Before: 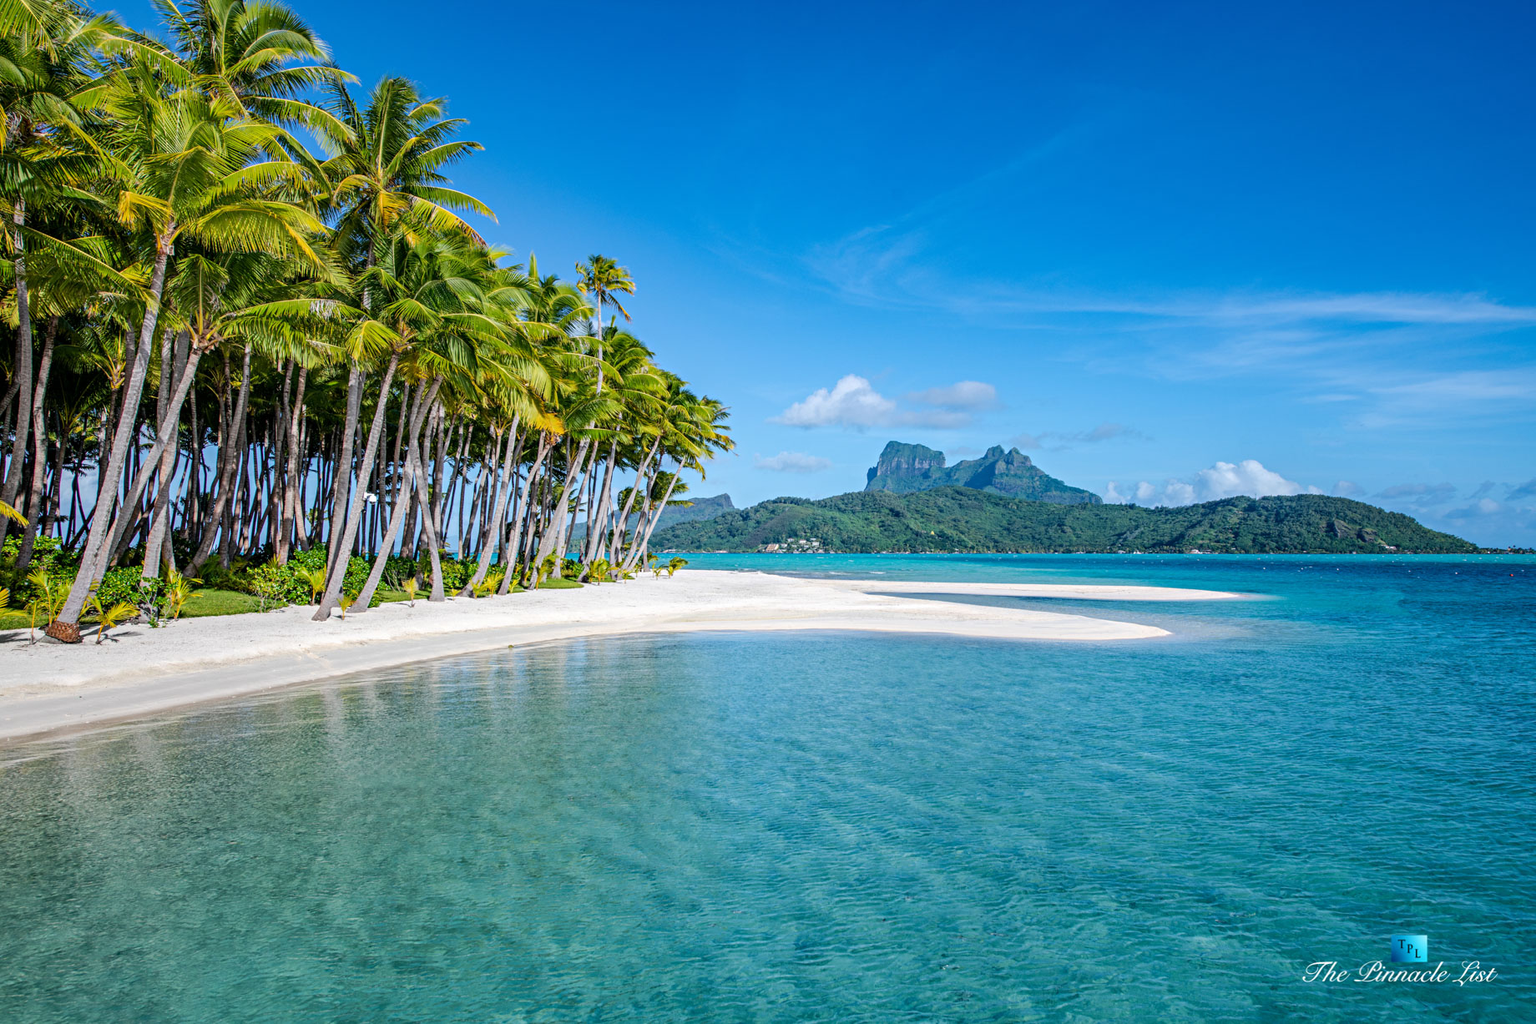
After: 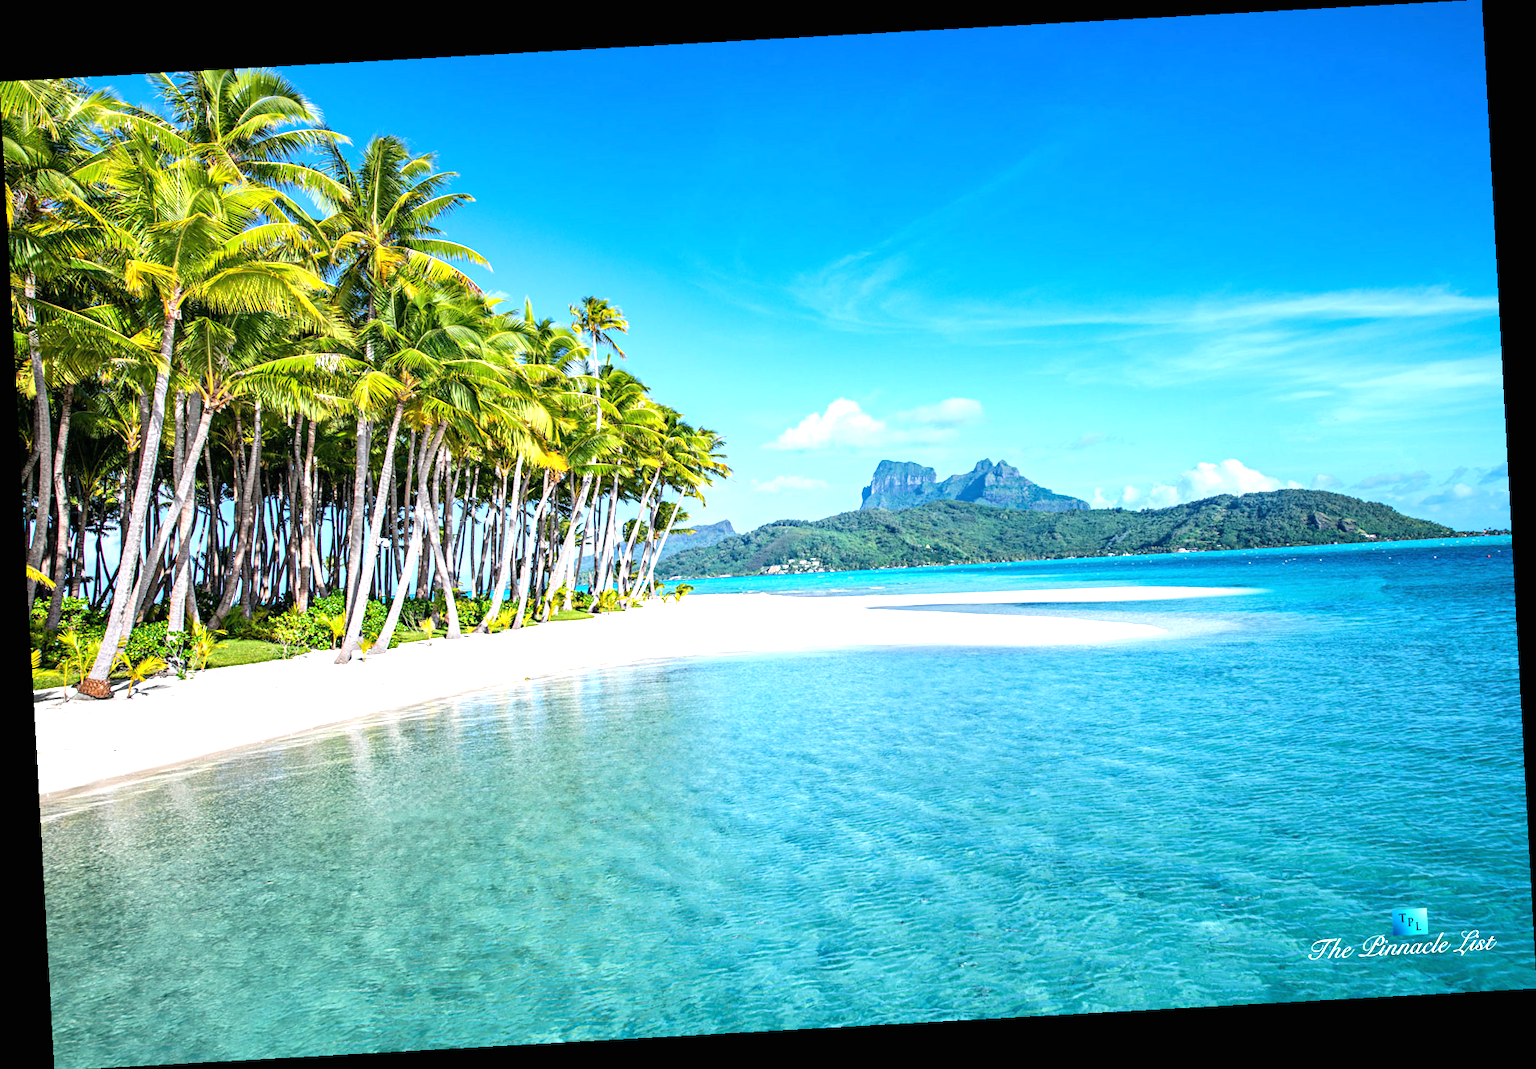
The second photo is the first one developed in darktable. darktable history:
exposure: black level correction 0, exposure 1.1 EV, compensate highlight preservation false
rotate and perspective: rotation -3.18°, automatic cropping off
